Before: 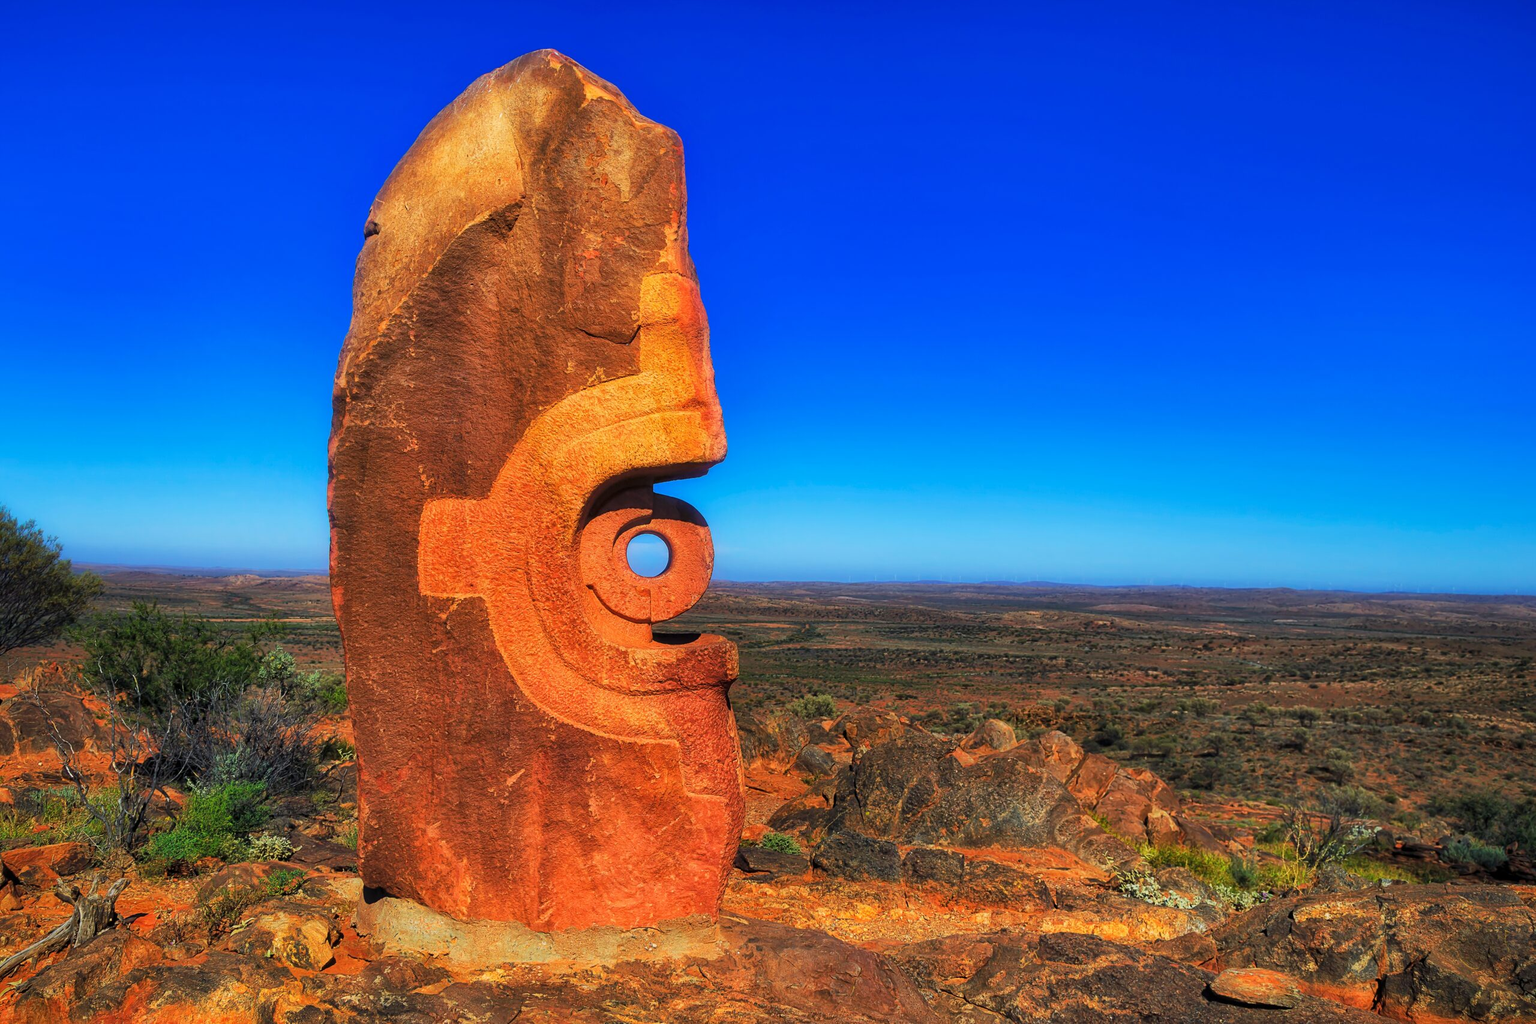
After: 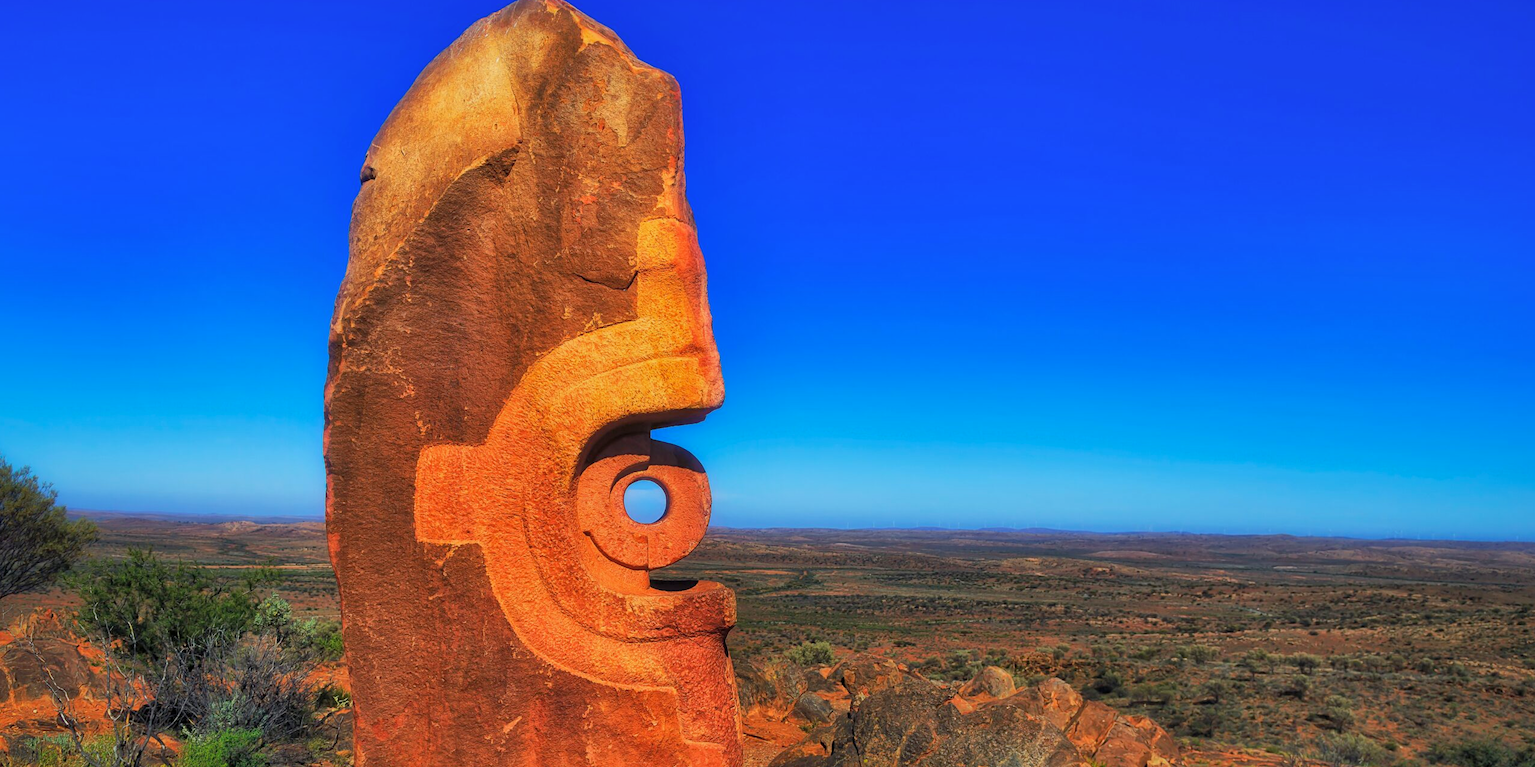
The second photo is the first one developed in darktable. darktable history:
rgb curve: mode RGB, independent channels
crop: left 0.387%, top 5.469%, bottom 19.809%
shadows and highlights: on, module defaults
